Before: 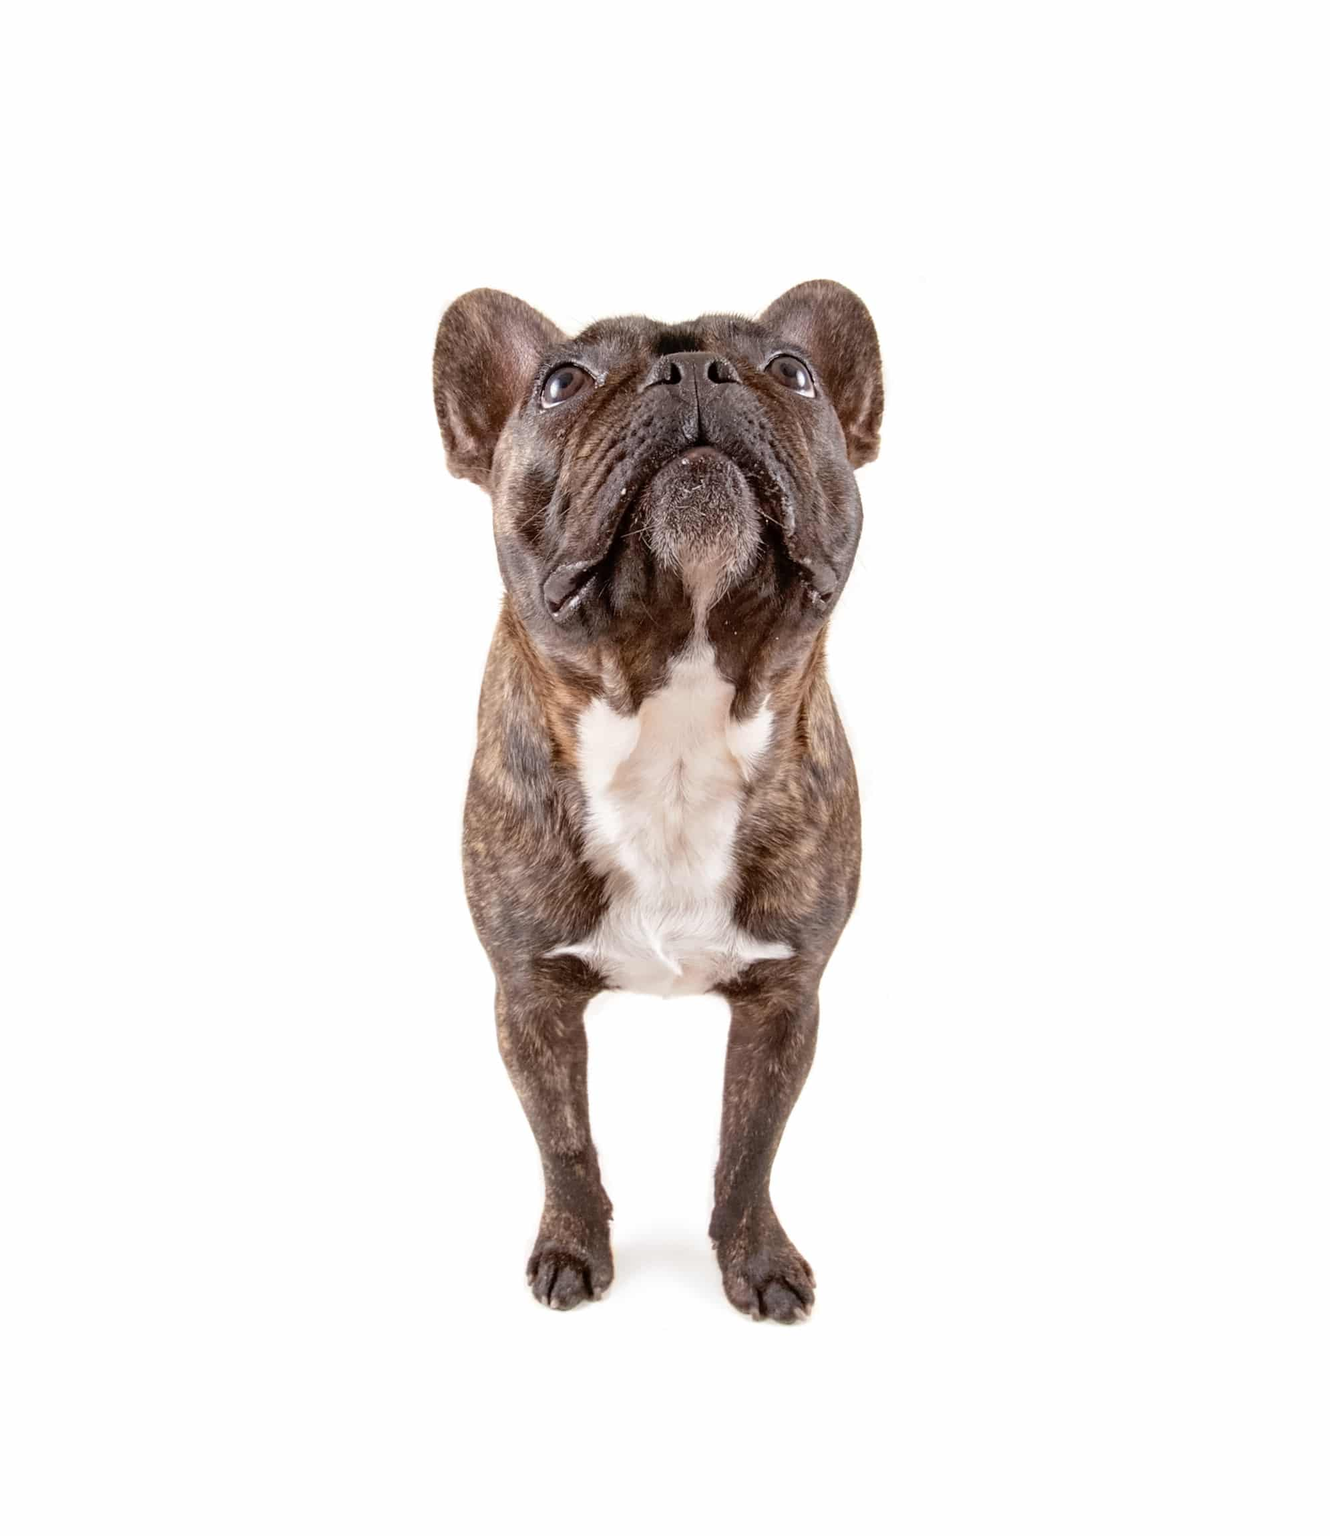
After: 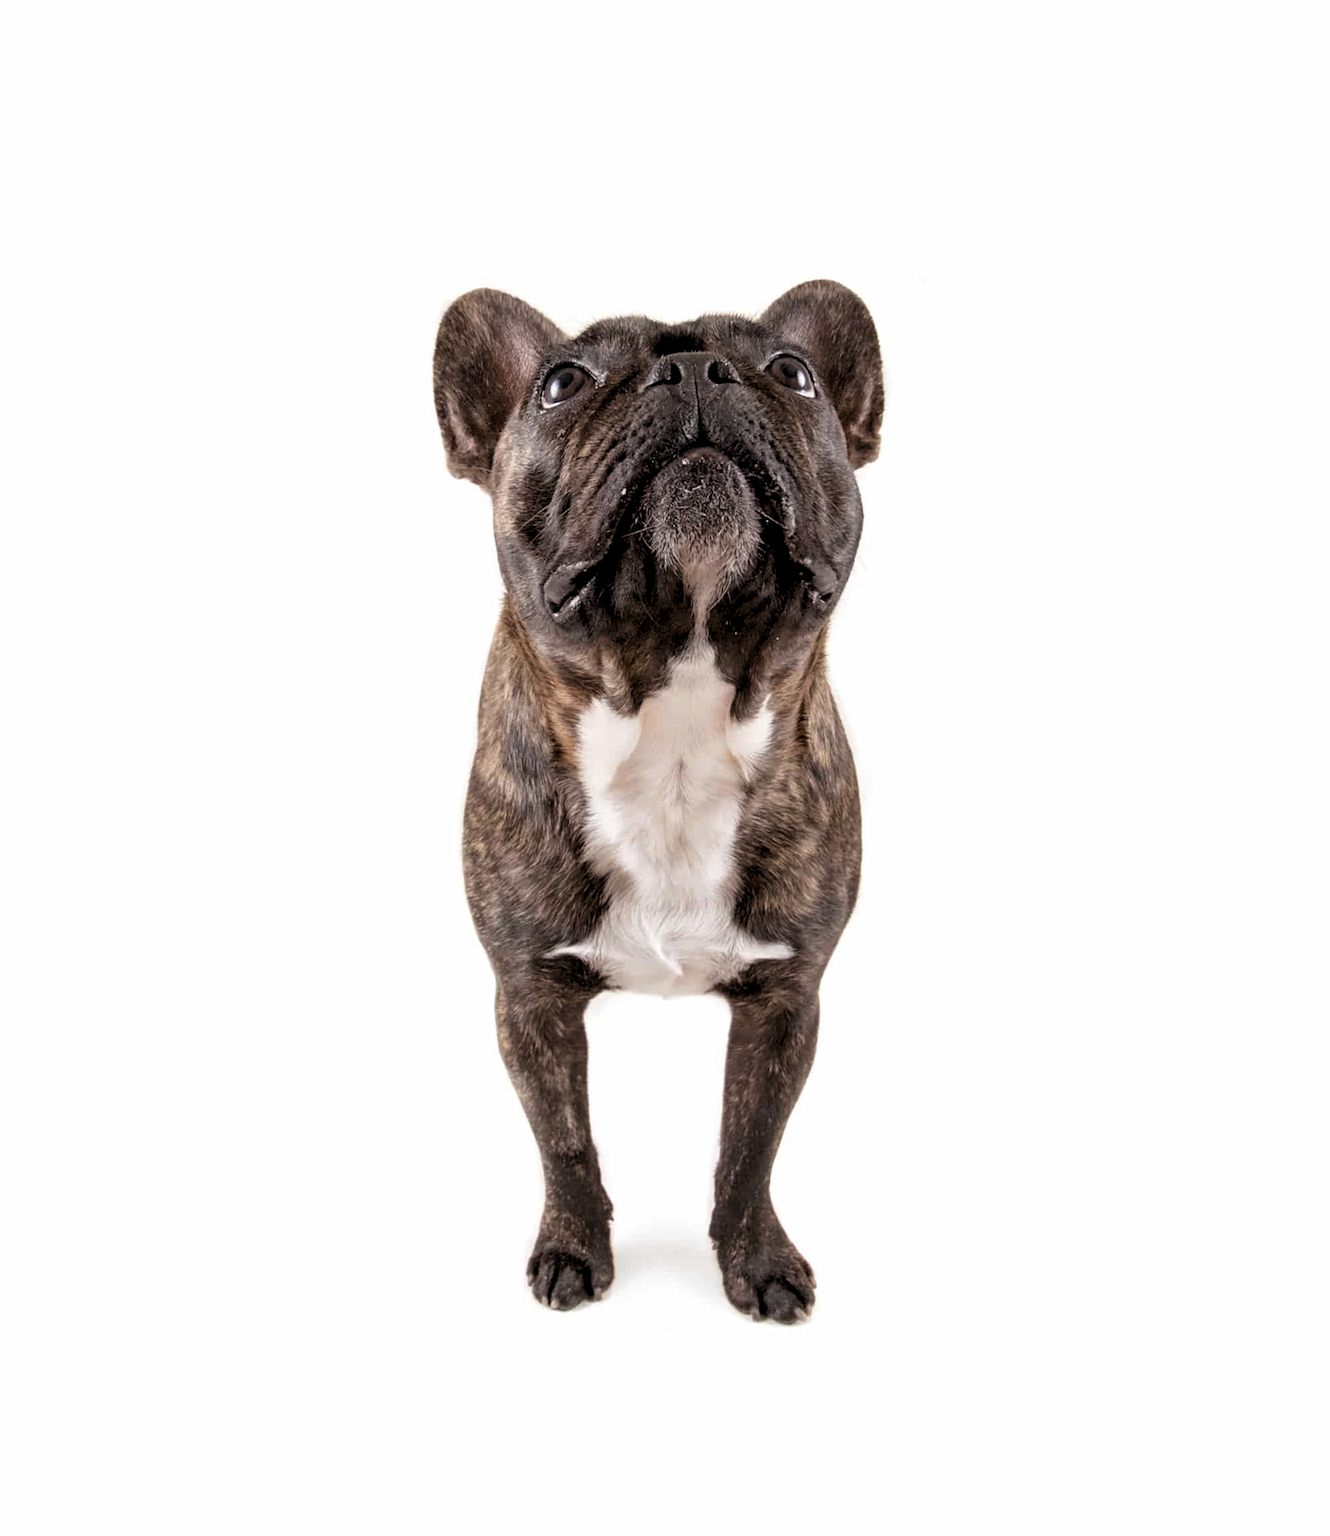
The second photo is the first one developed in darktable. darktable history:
tone equalizer: on, module defaults
levels: levels [0.116, 0.574, 1]
